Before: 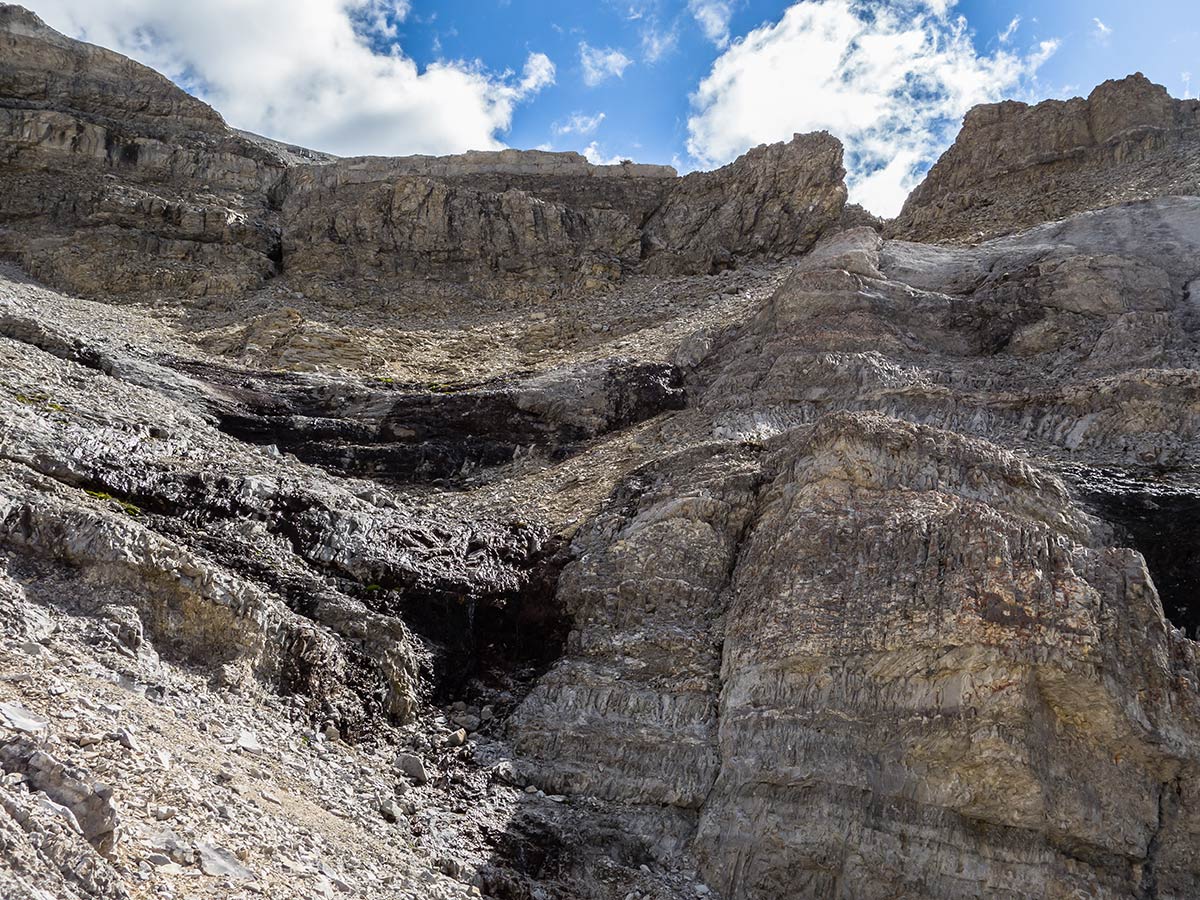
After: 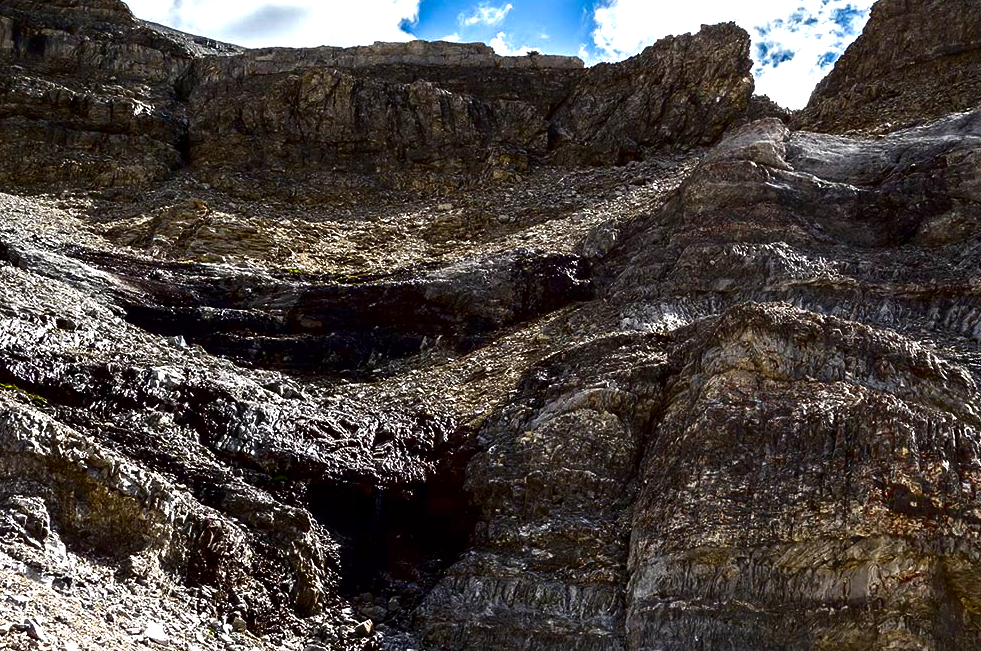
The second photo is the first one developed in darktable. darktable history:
exposure: black level correction 0, exposure 0.702 EV, compensate highlight preservation false
contrast brightness saturation: contrast 0.094, brightness -0.609, saturation 0.173
crop: left 7.766%, top 12.219%, right 10.427%, bottom 15.407%
